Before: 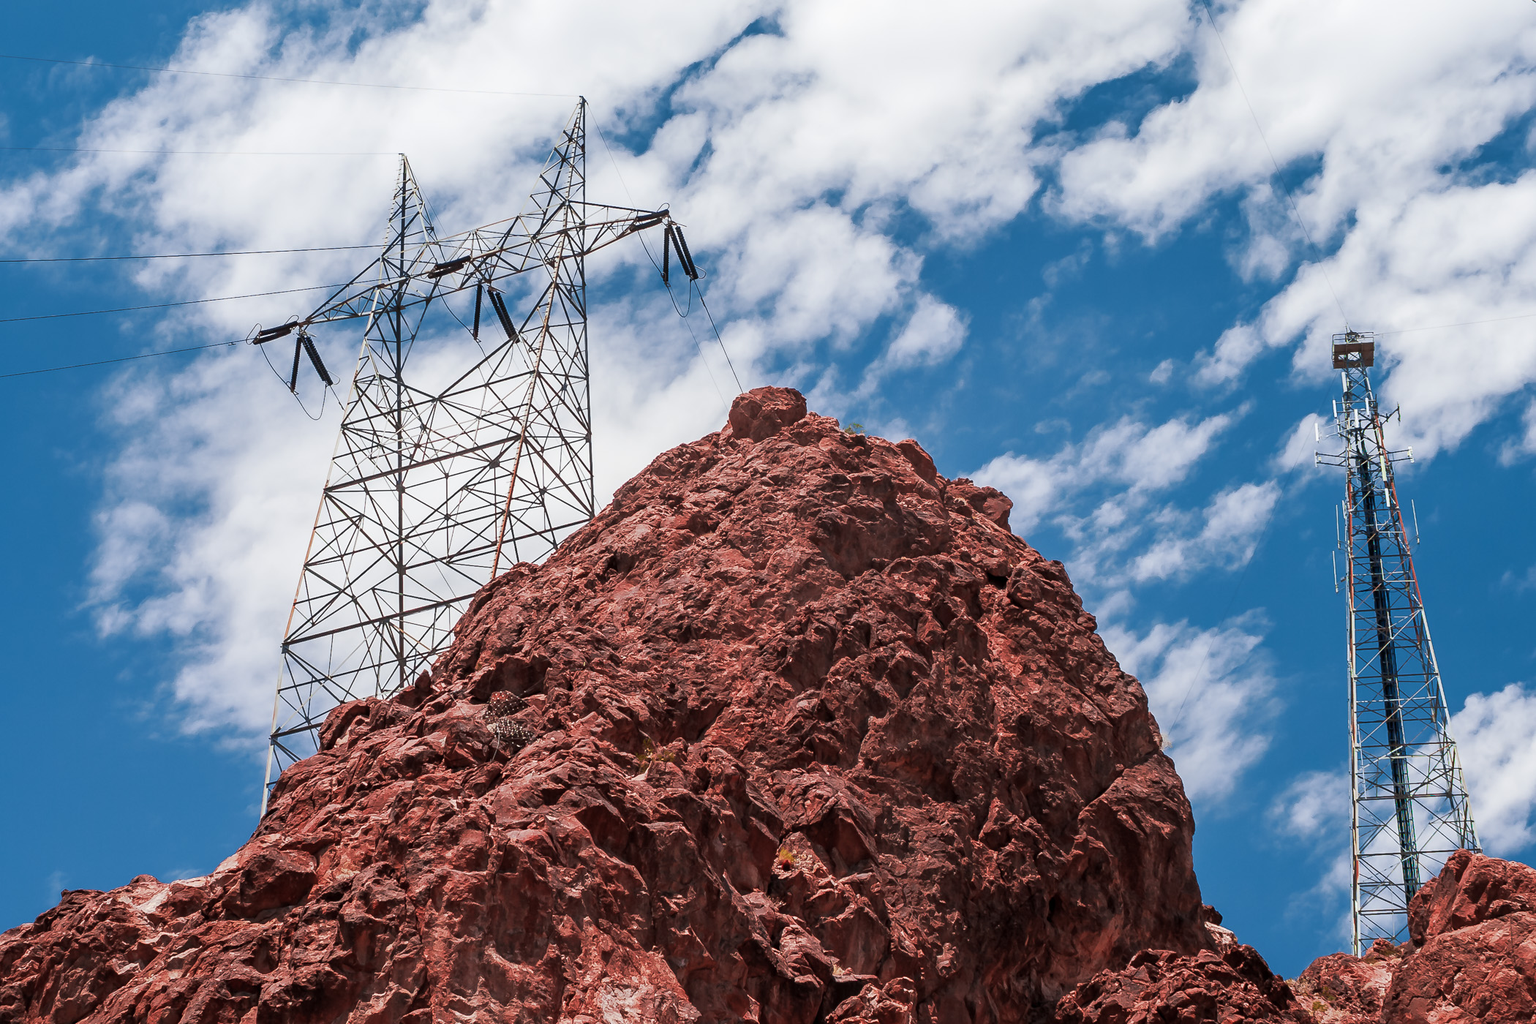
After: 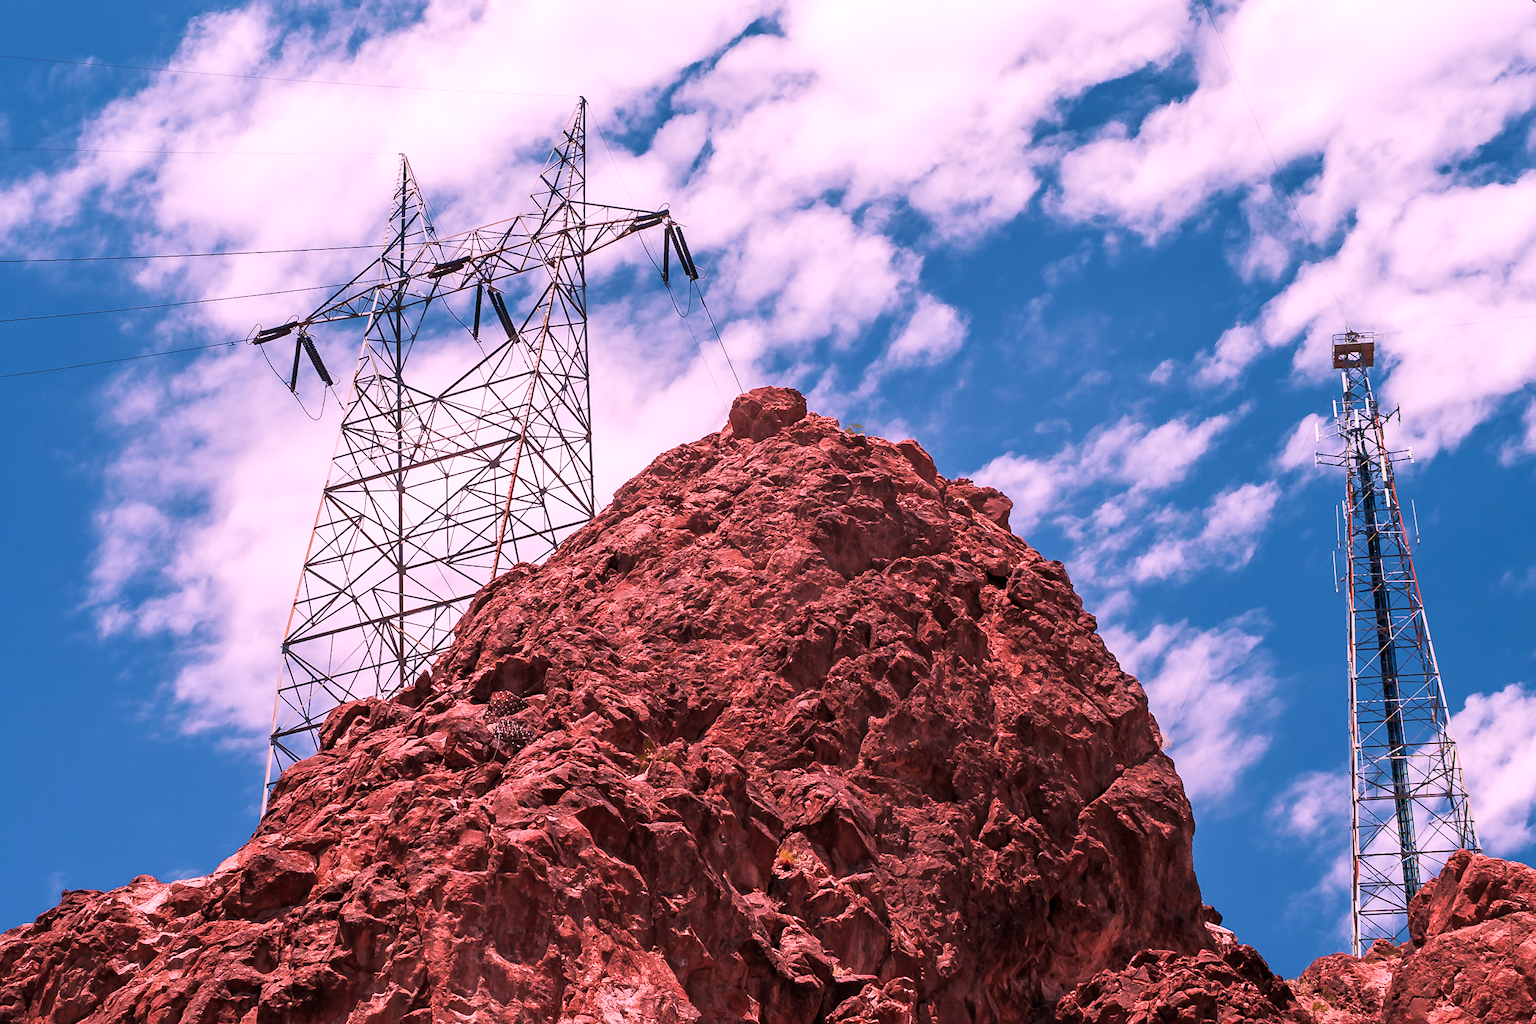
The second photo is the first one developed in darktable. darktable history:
velvia: on, module defaults
white balance: red 1.188, blue 1.11
